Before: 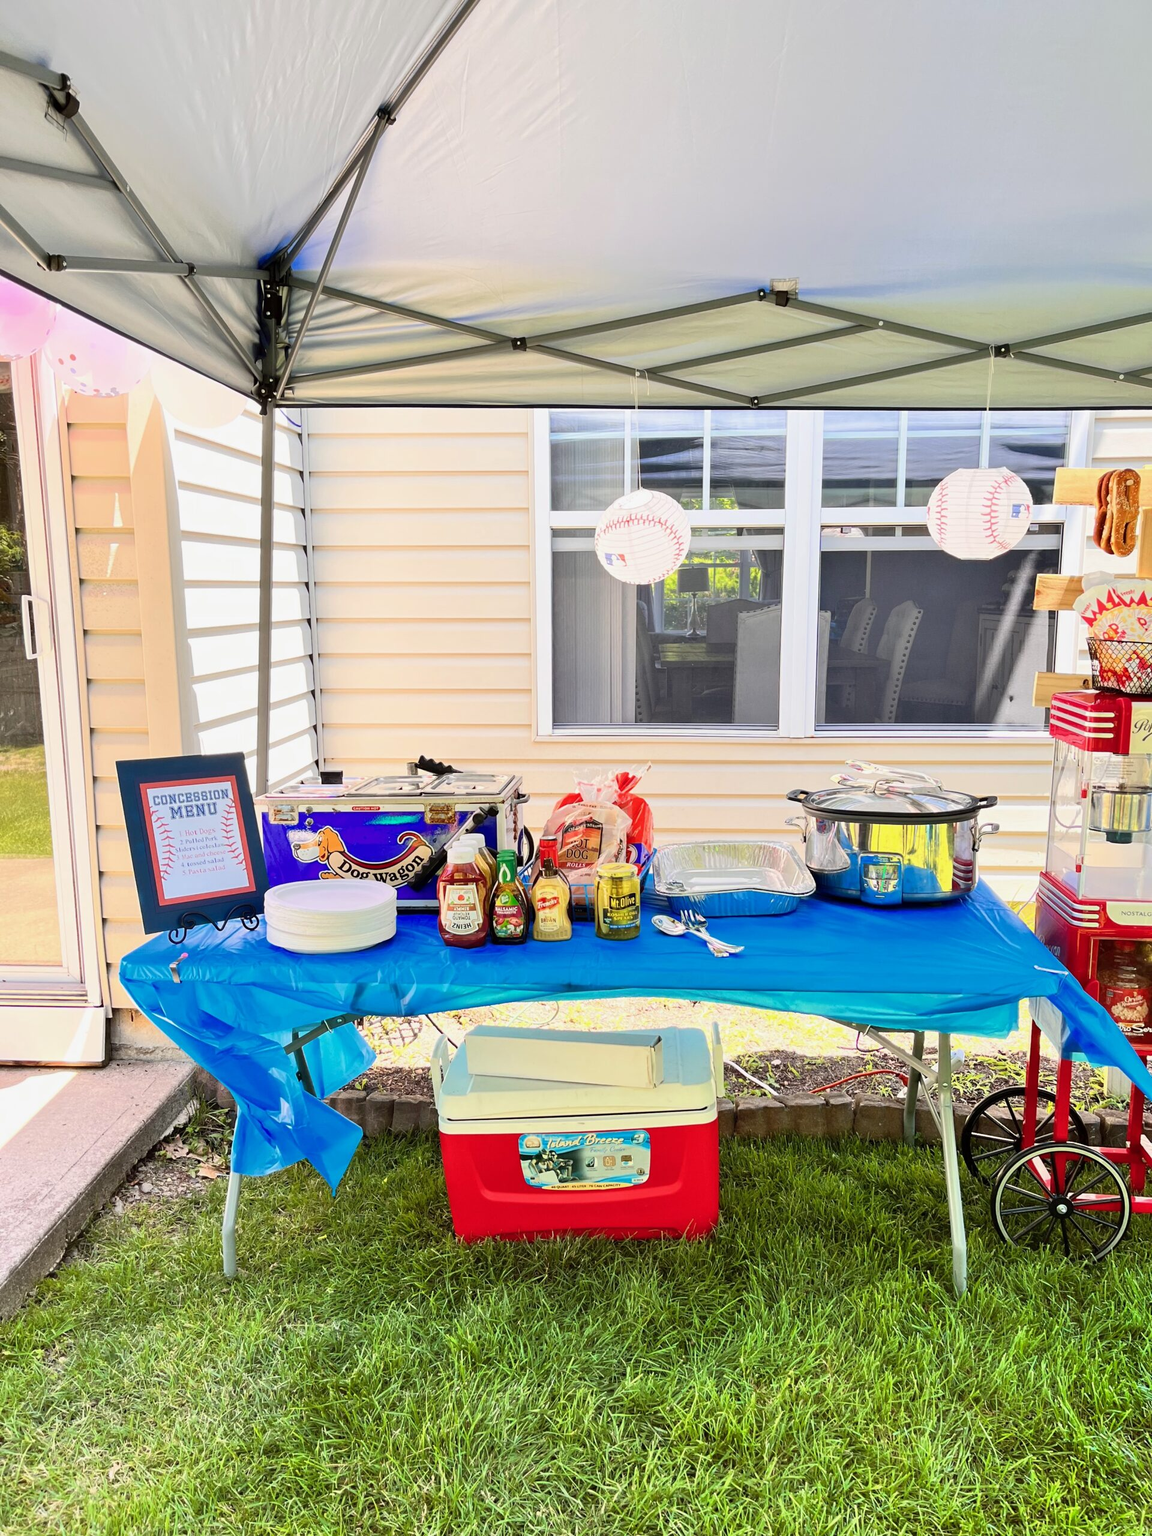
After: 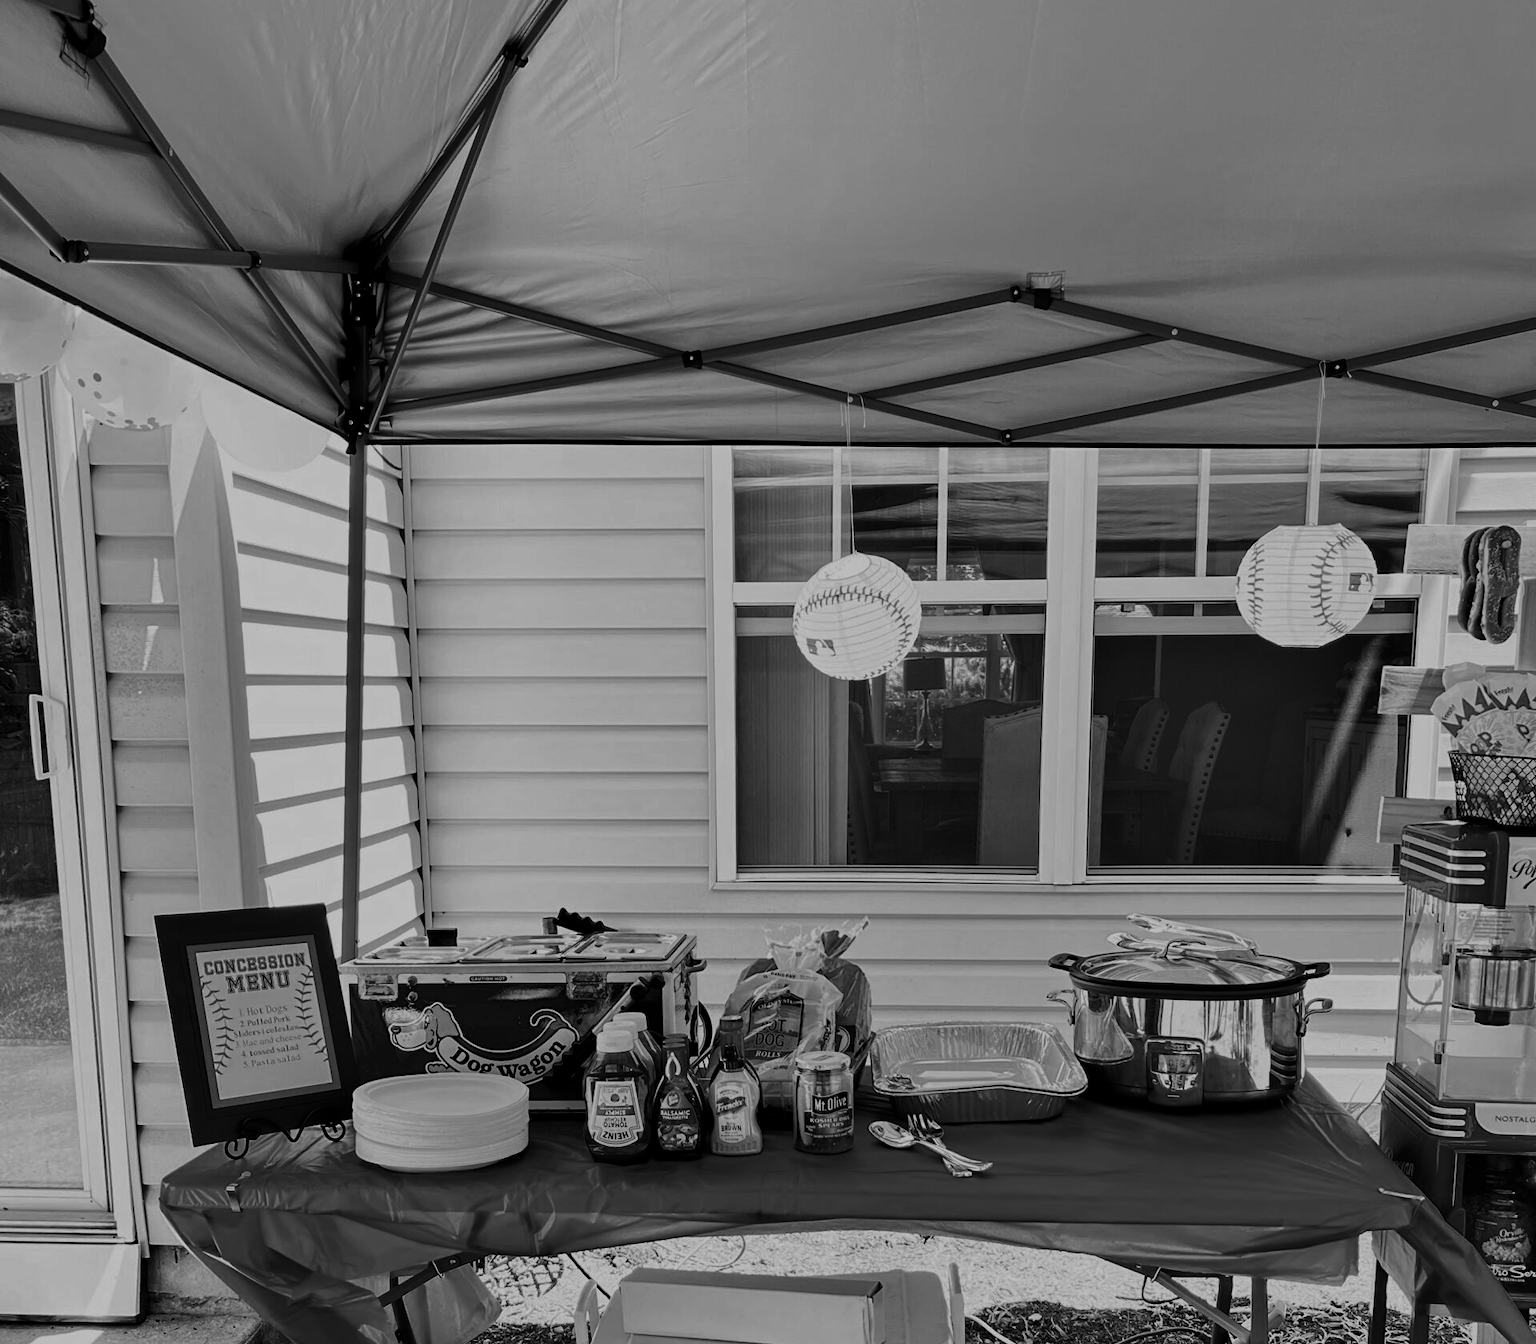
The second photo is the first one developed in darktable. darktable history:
exposure: black level correction 0, exposure 0.7 EV, compensate exposure bias true, compensate highlight preservation false
white balance: emerald 1
contrast brightness saturation: contrast -0.03, brightness -0.59, saturation -1
crop and rotate: top 4.848%, bottom 29.503%
